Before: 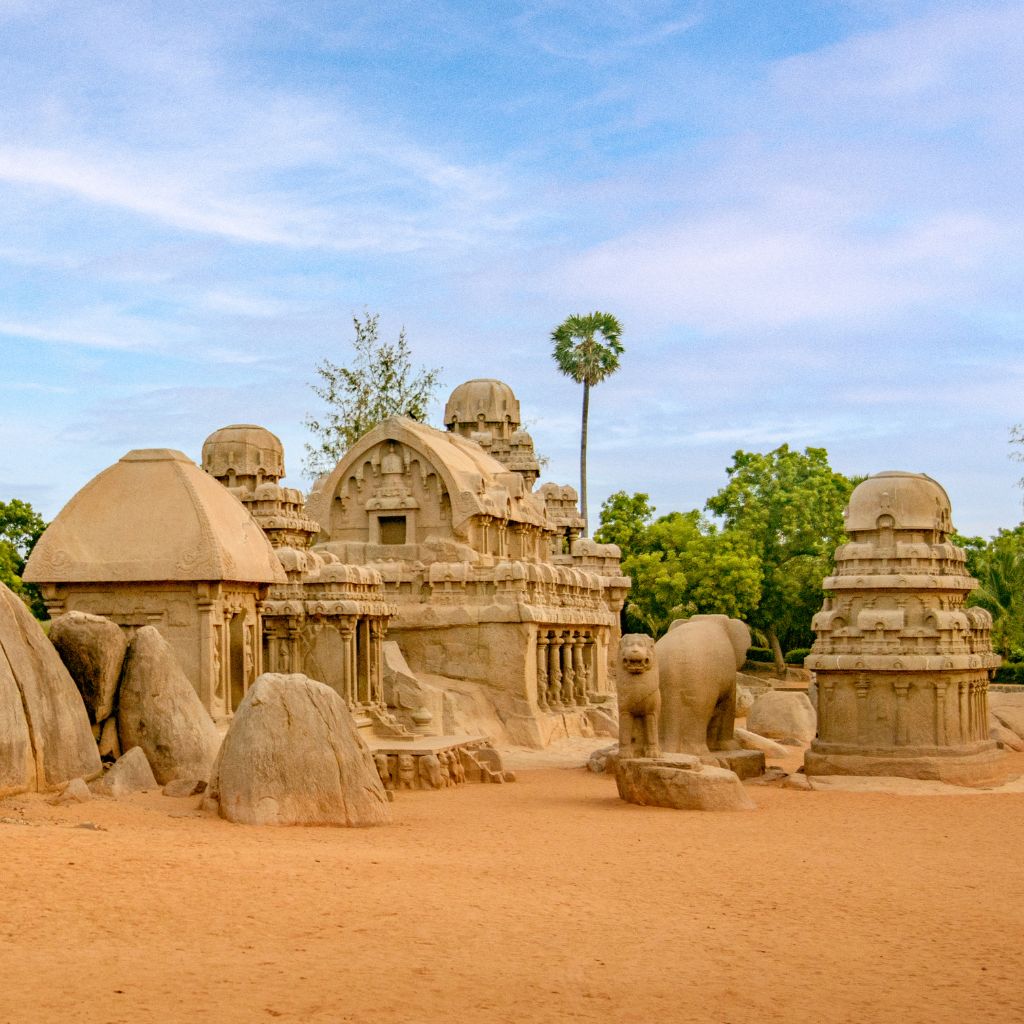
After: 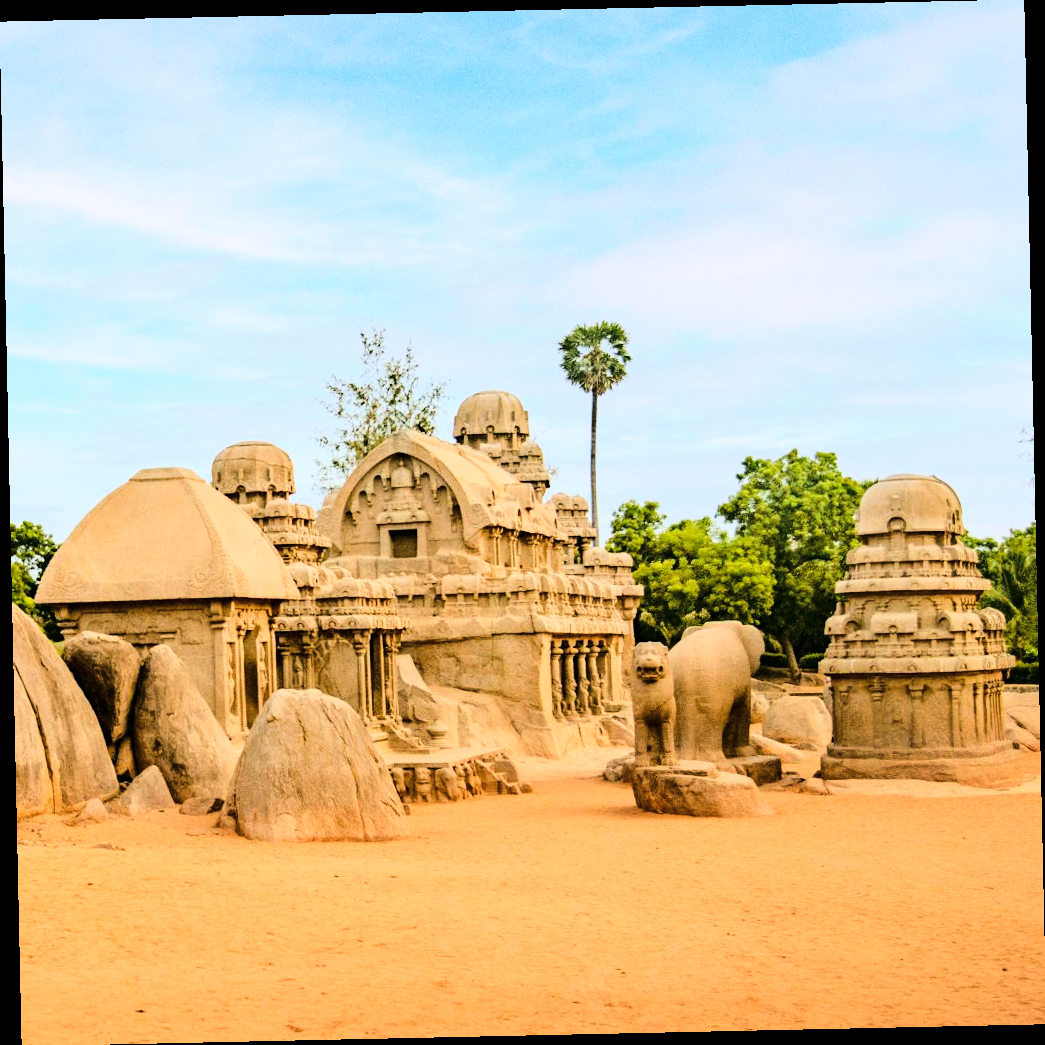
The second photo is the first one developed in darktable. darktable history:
tone curve: curves: ch0 [(0, 0) (0.179, 0.073) (0.265, 0.147) (0.463, 0.553) (0.51, 0.635) (0.716, 0.863) (1, 0.997)], color space Lab, linked channels, preserve colors none
rotate and perspective: rotation -1.24°, automatic cropping off
